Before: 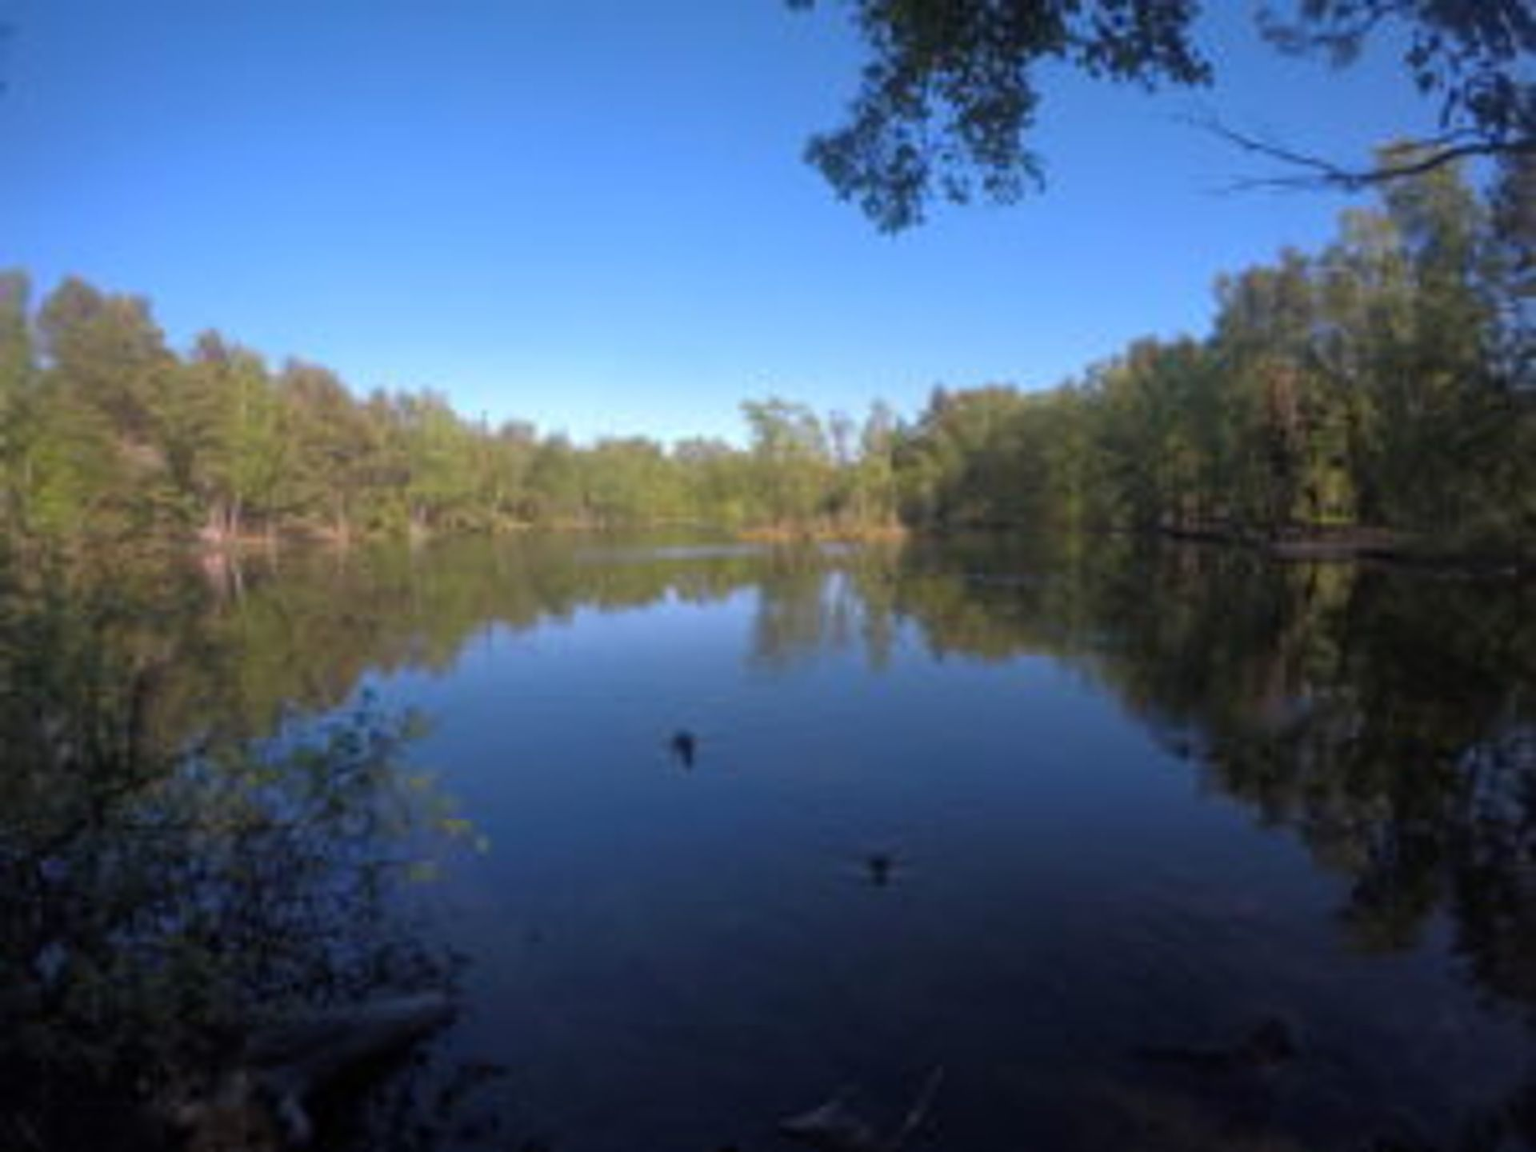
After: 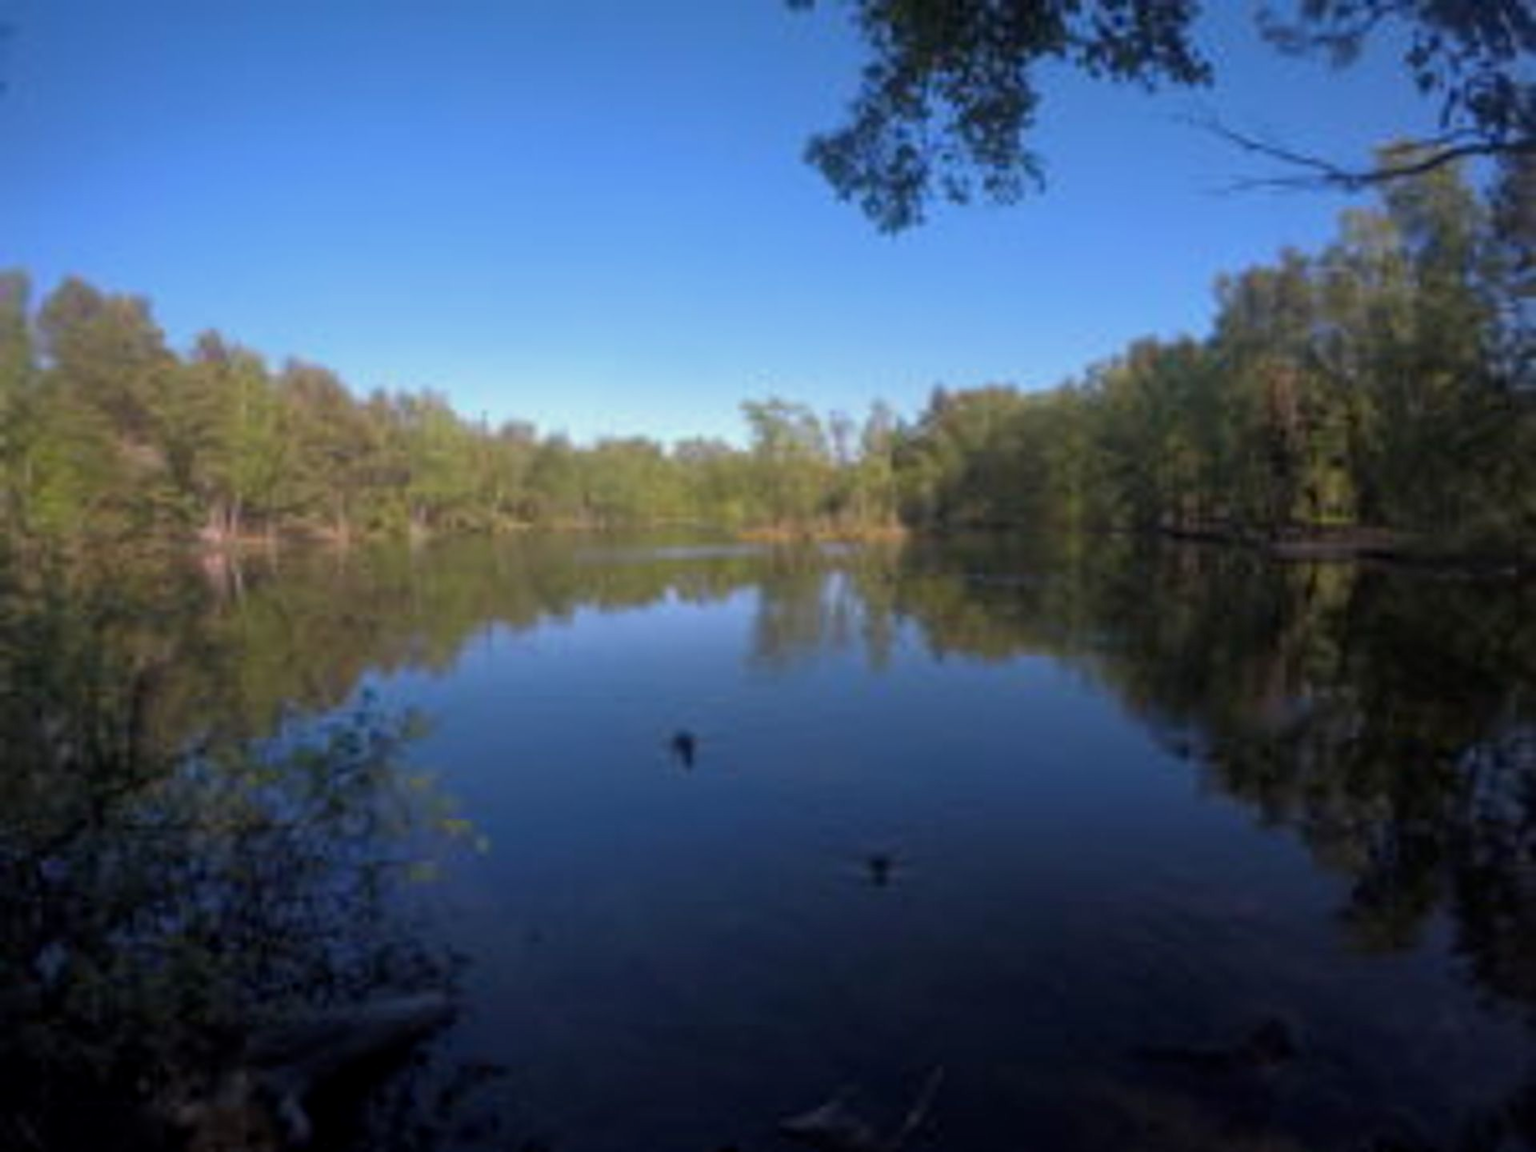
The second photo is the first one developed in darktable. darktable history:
exposure: black level correction 0.002, exposure -0.197 EV, compensate exposure bias true, compensate highlight preservation false
